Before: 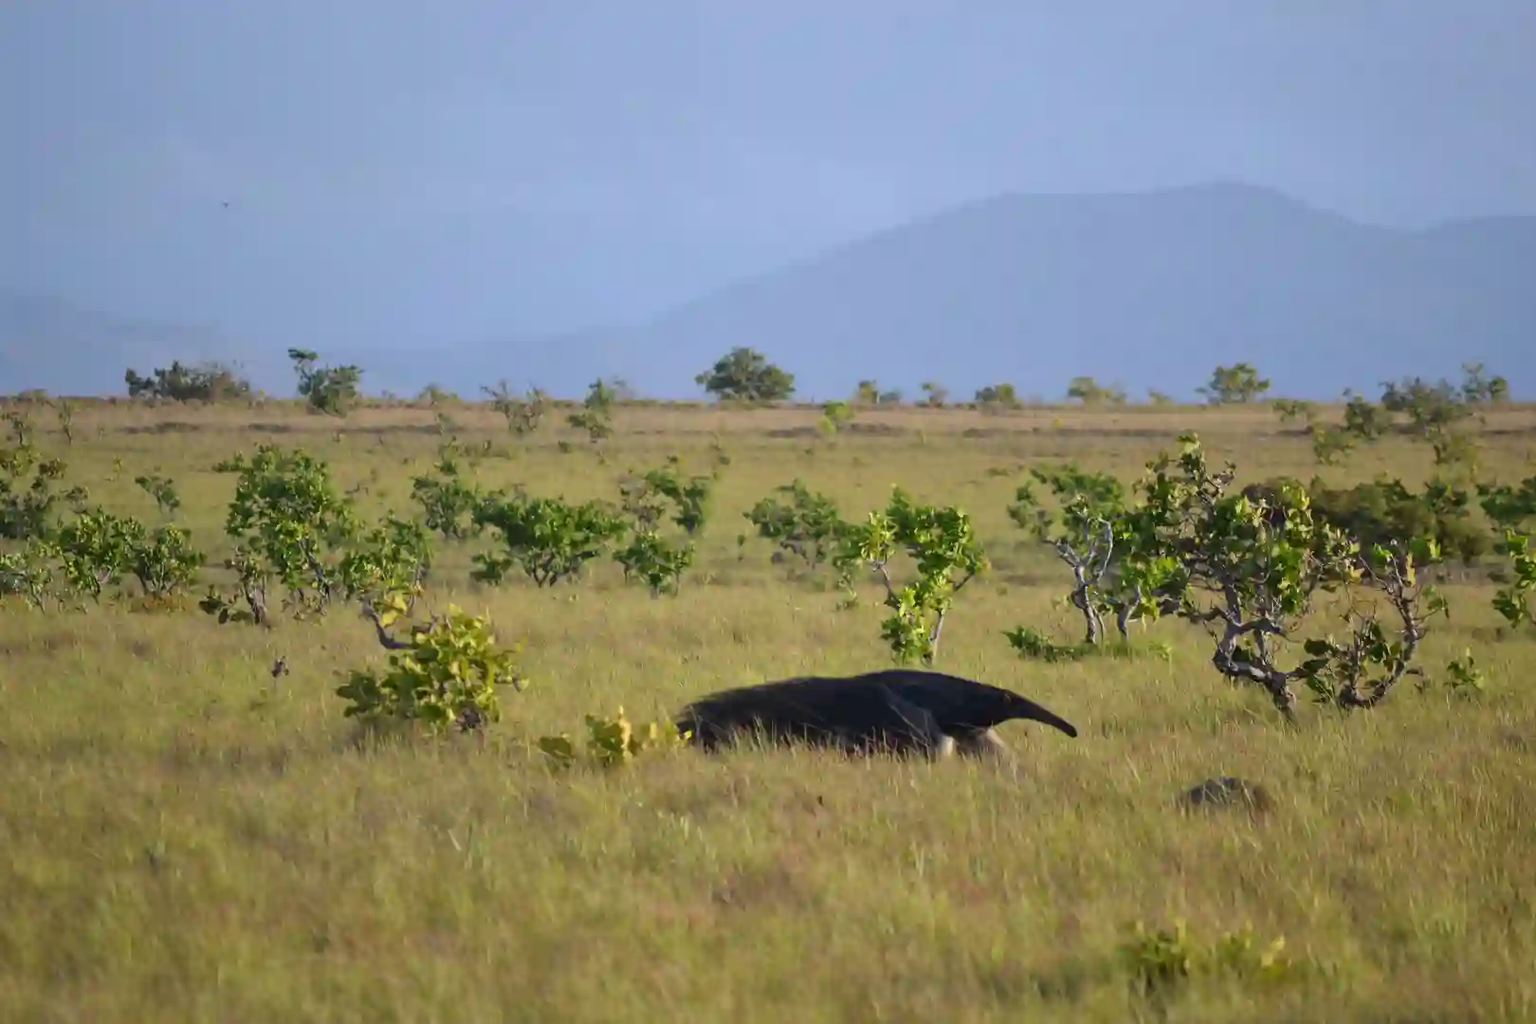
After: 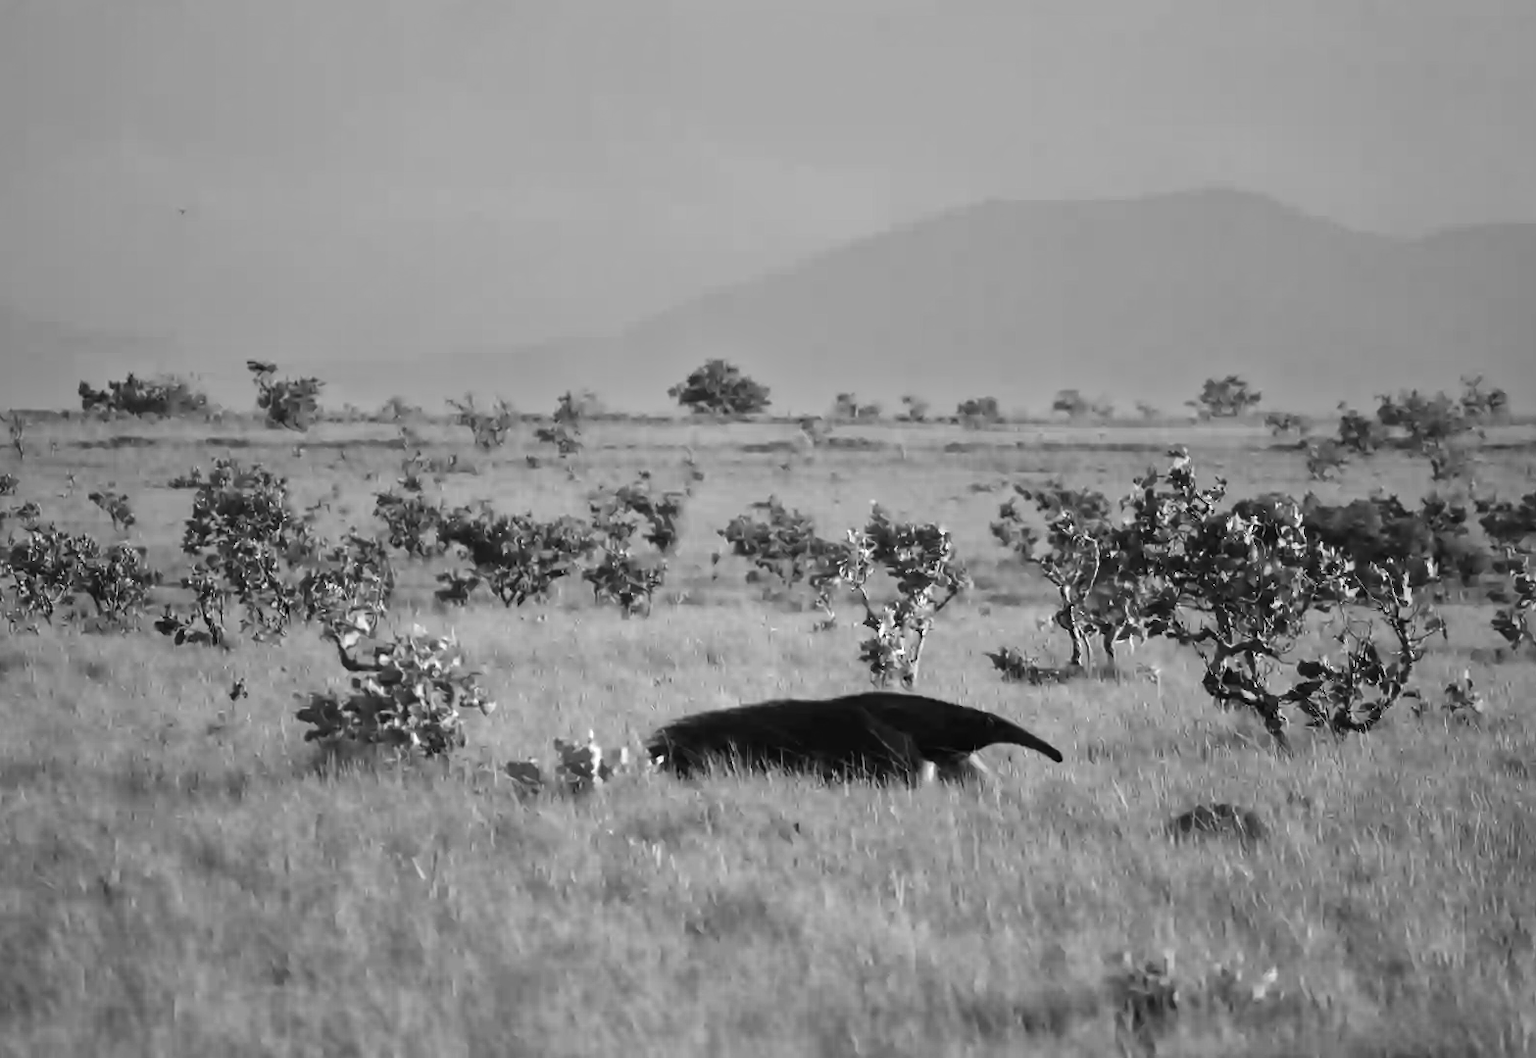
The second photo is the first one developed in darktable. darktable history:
monochrome: a 26.22, b 42.67, size 0.8
crop and rotate: left 3.238%
tone equalizer: -8 EV -0.75 EV, -7 EV -0.7 EV, -6 EV -0.6 EV, -5 EV -0.4 EV, -3 EV 0.4 EV, -2 EV 0.6 EV, -1 EV 0.7 EV, +0 EV 0.75 EV, edges refinement/feathering 500, mask exposure compensation -1.57 EV, preserve details no
